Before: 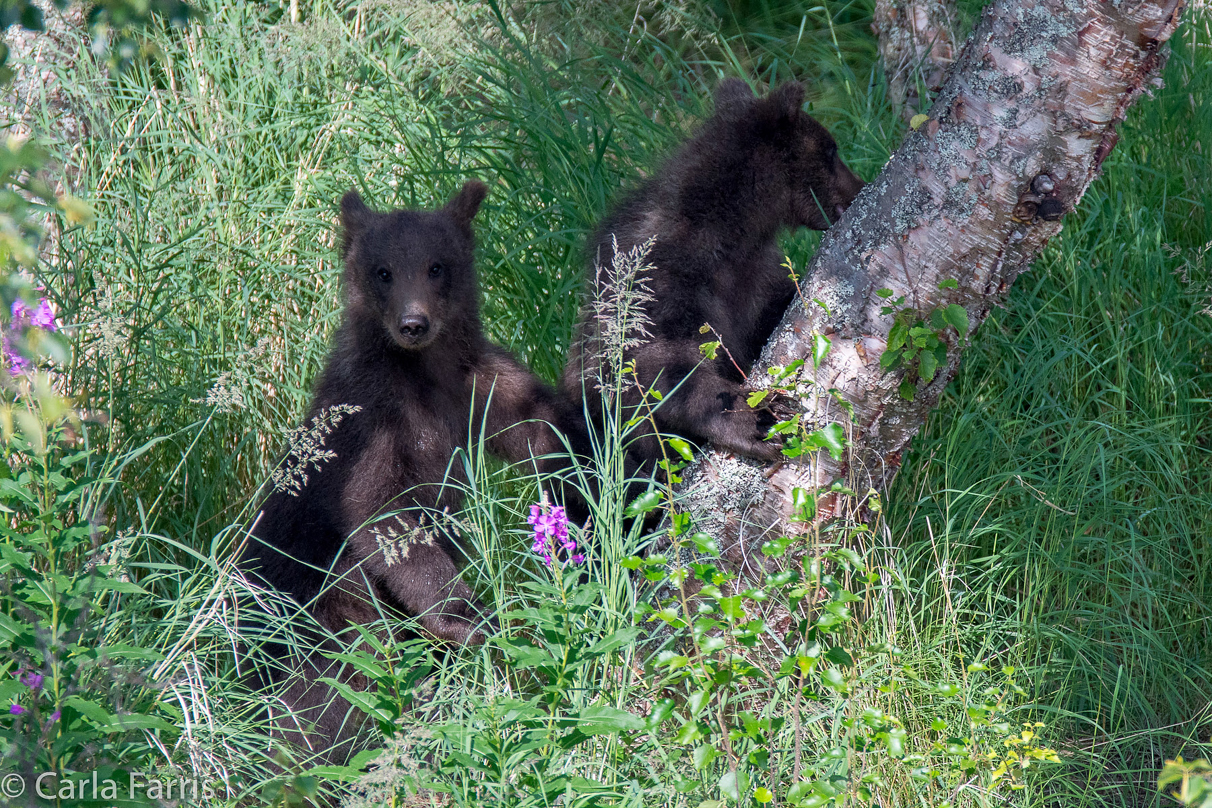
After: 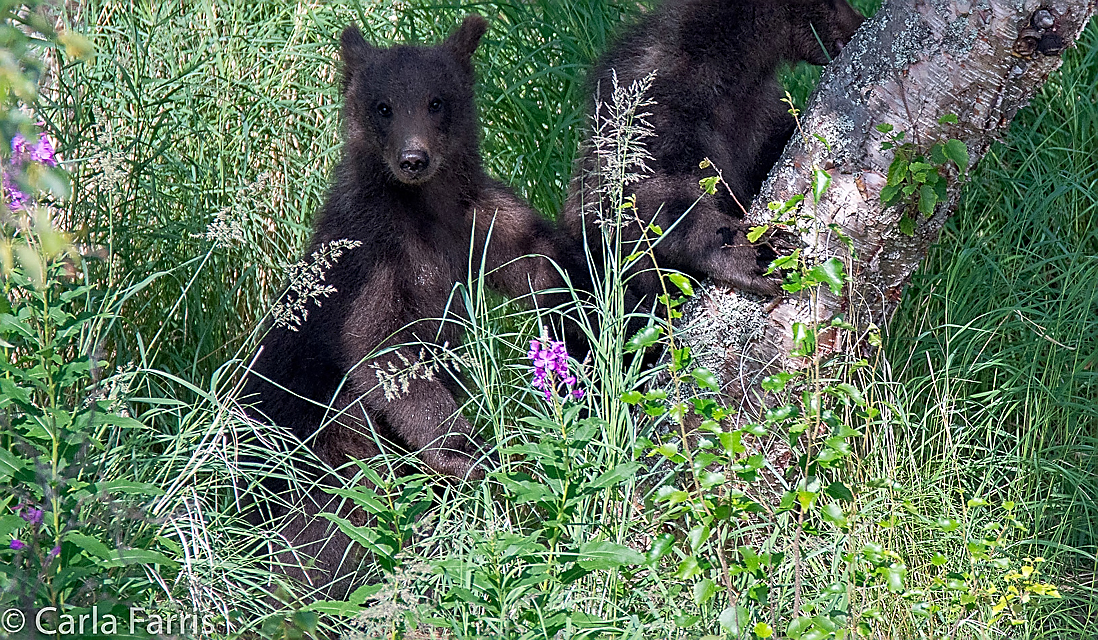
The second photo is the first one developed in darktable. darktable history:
sharpen: radius 1.387, amount 1.26, threshold 0.601
crop: top 20.449%, right 9.372%, bottom 0.263%
